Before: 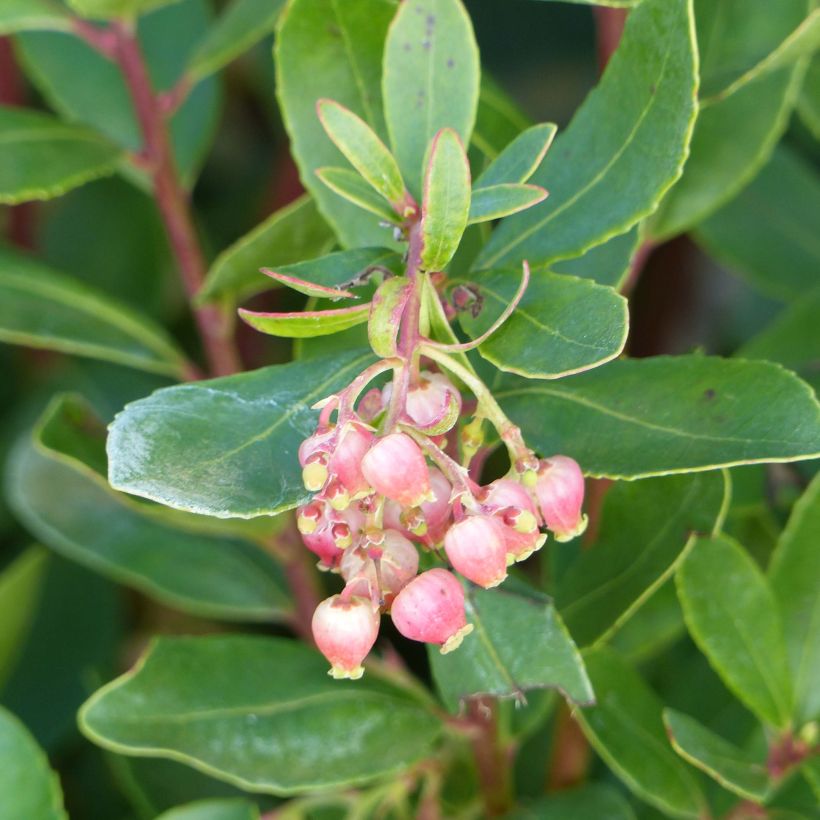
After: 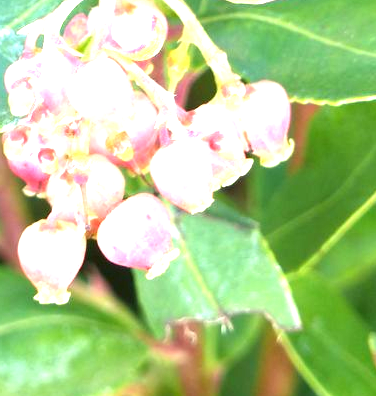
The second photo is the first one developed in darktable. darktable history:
exposure: black level correction 0, exposure 1.5 EV, compensate exposure bias true, compensate highlight preservation false
crop: left 35.976%, top 45.819%, right 18.162%, bottom 5.807%
